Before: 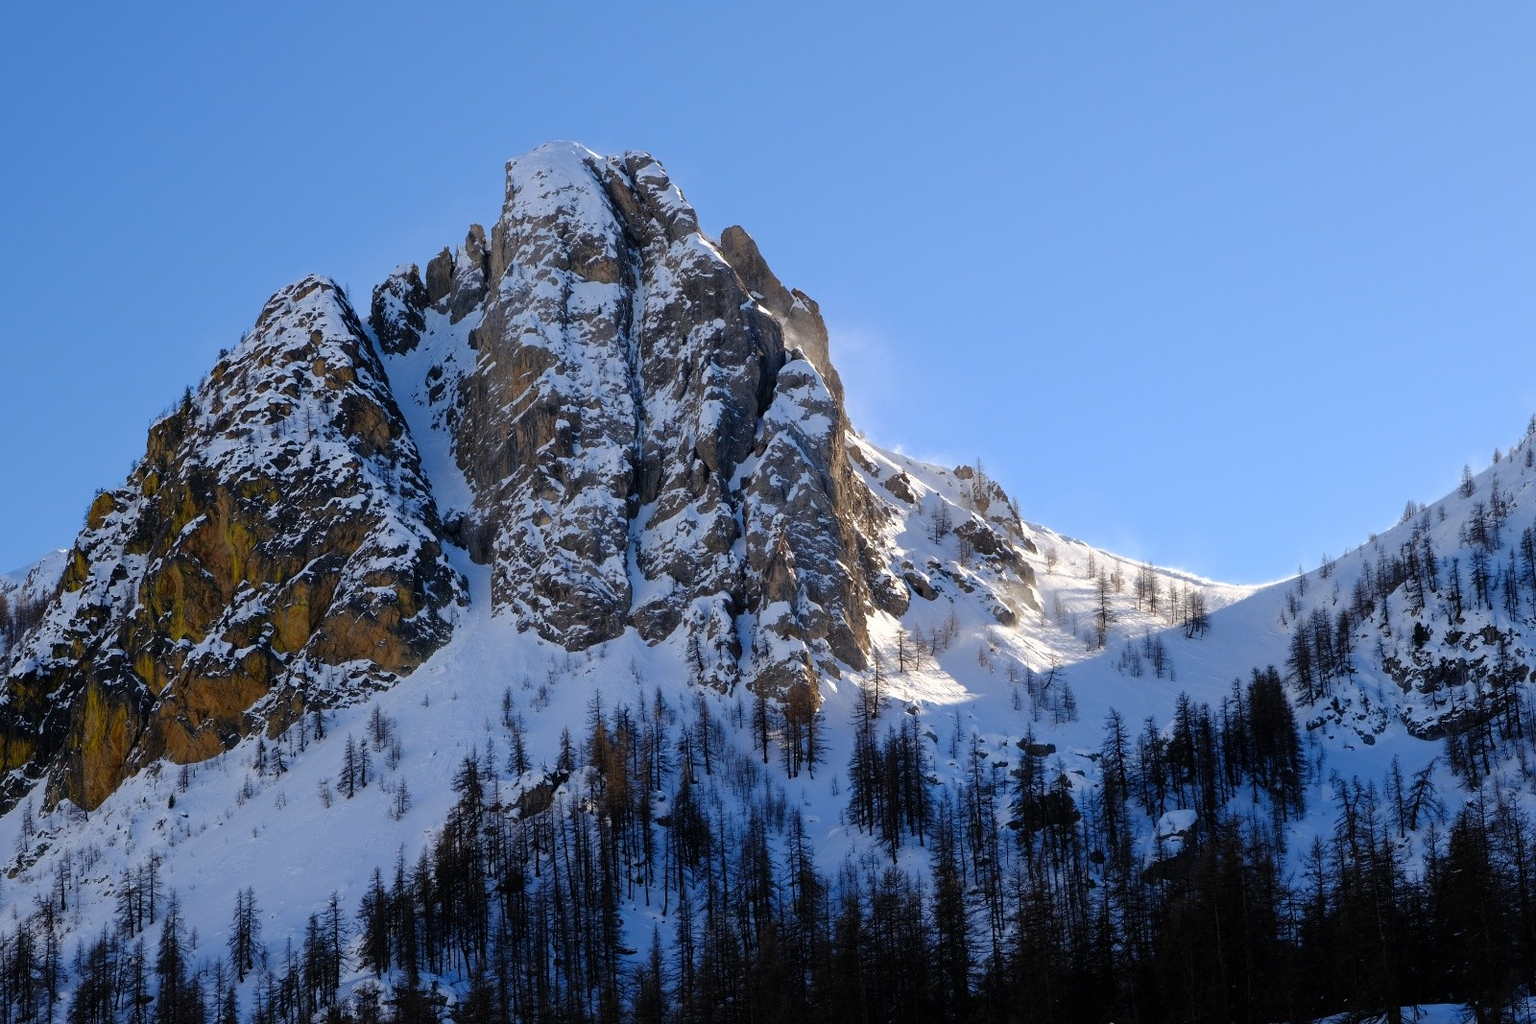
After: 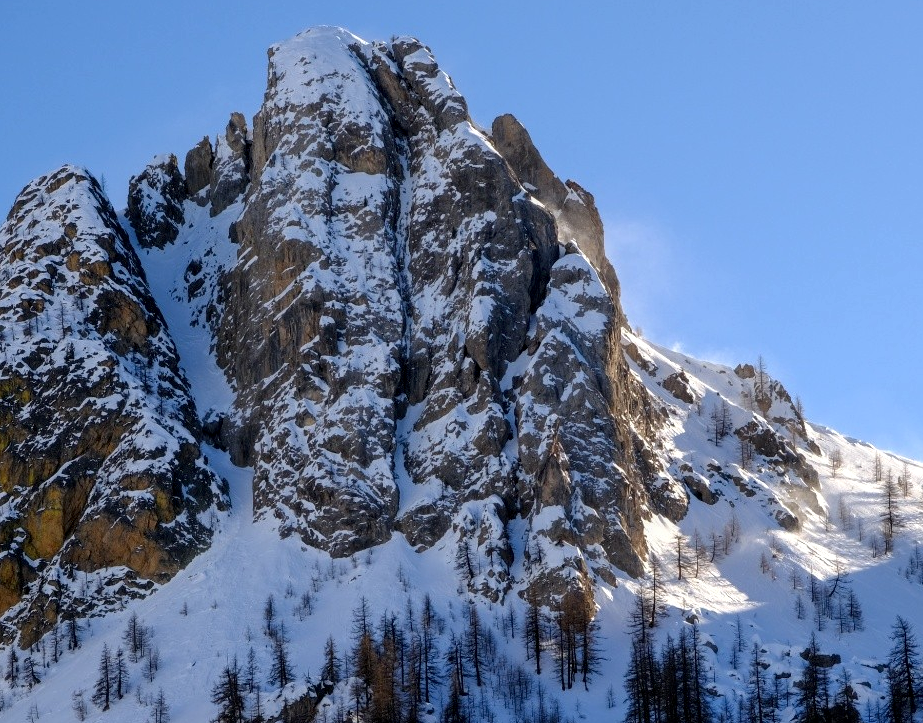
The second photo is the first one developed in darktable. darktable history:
local contrast: on, module defaults
crop: left 16.202%, top 11.433%, right 26.08%, bottom 20.797%
